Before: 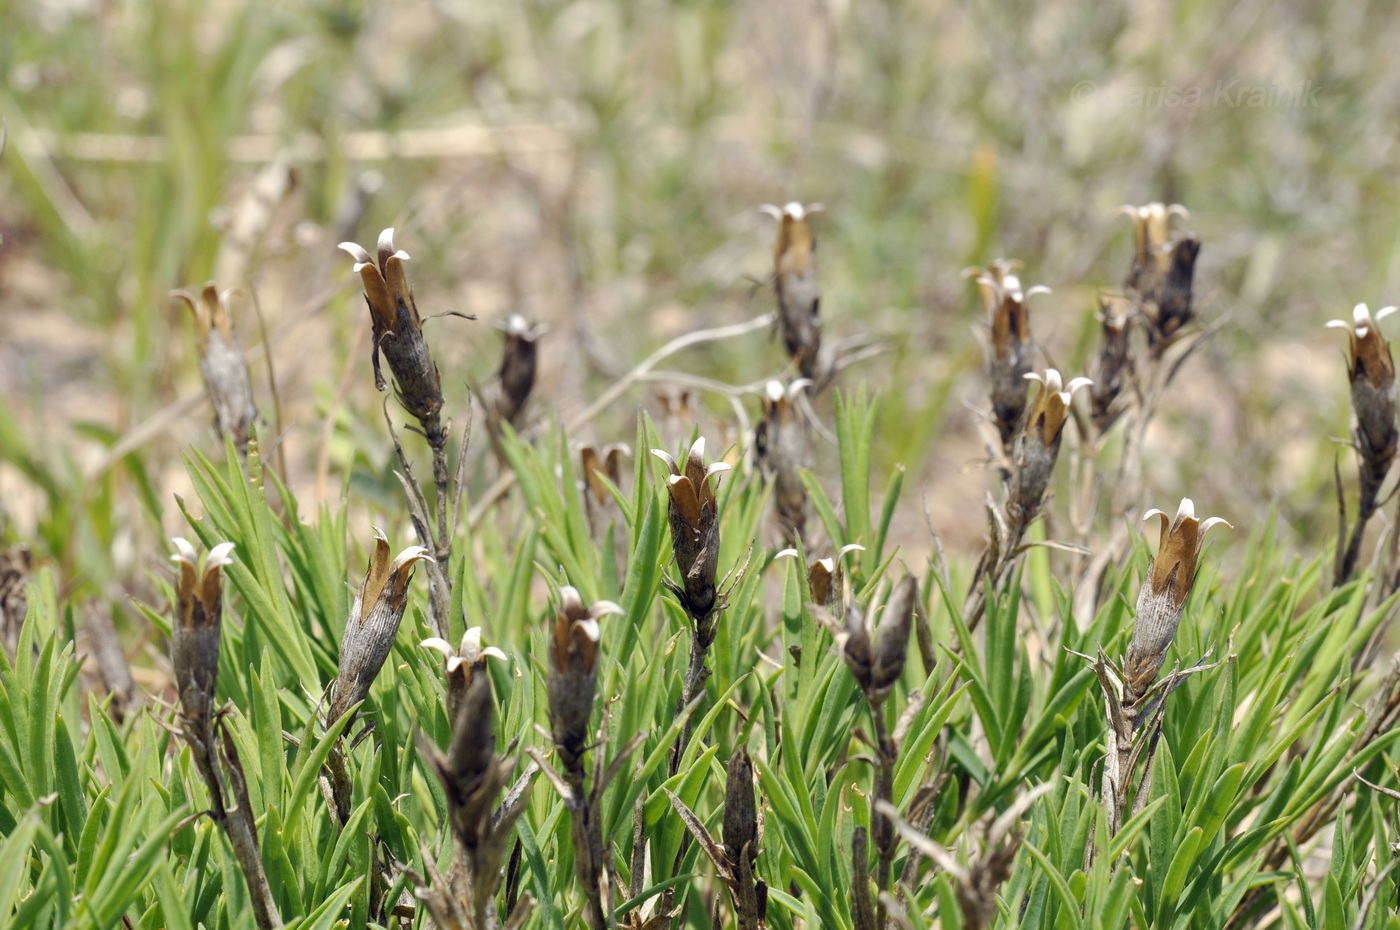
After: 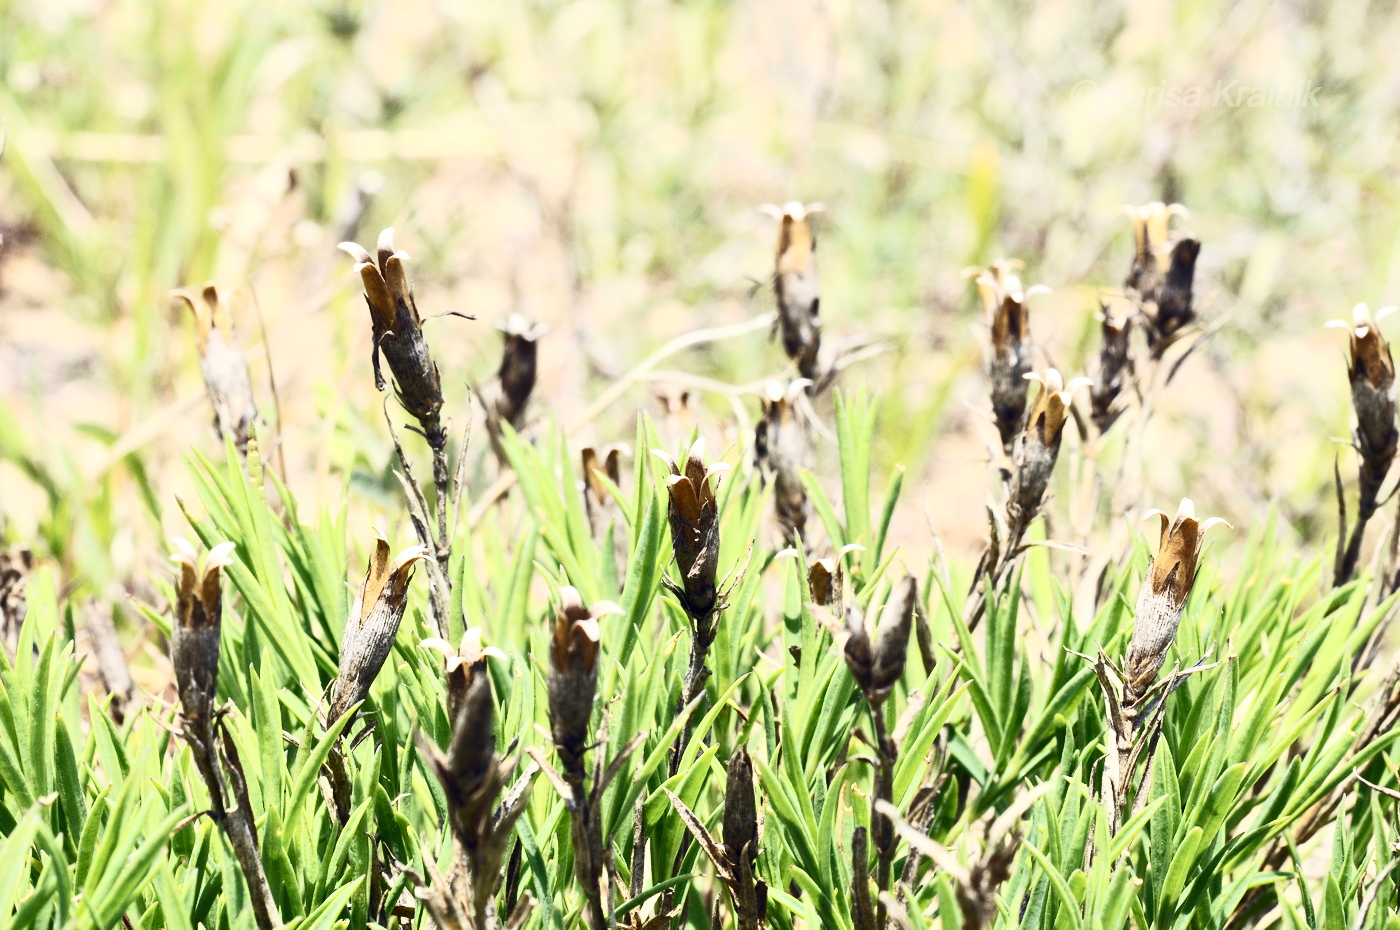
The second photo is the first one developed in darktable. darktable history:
contrast brightness saturation: contrast 0.62, brightness 0.34, saturation 0.14
